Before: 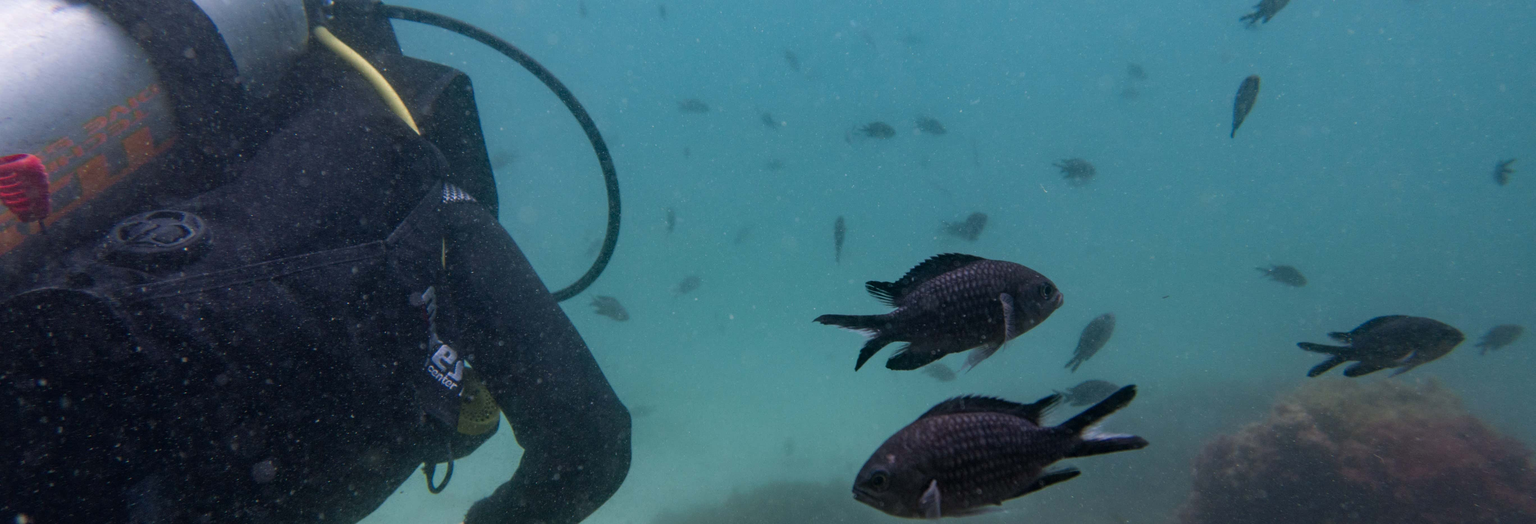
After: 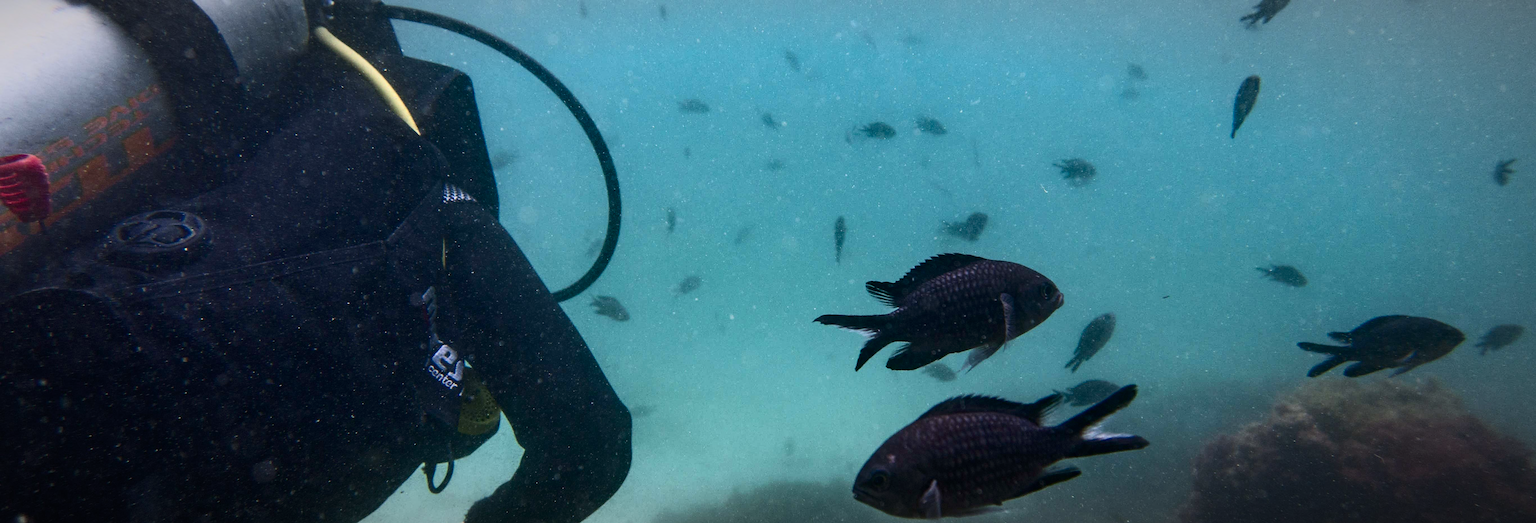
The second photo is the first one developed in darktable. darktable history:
vignetting: fall-off start 80.47%, fall-off radius 61.54%, automatic ratio true, width/height ratio 1.415, unbound false
sharpen: on, module defaults
contrast brightness saturation: contrast 0.396, brightness 0.112, saturation 0.206
